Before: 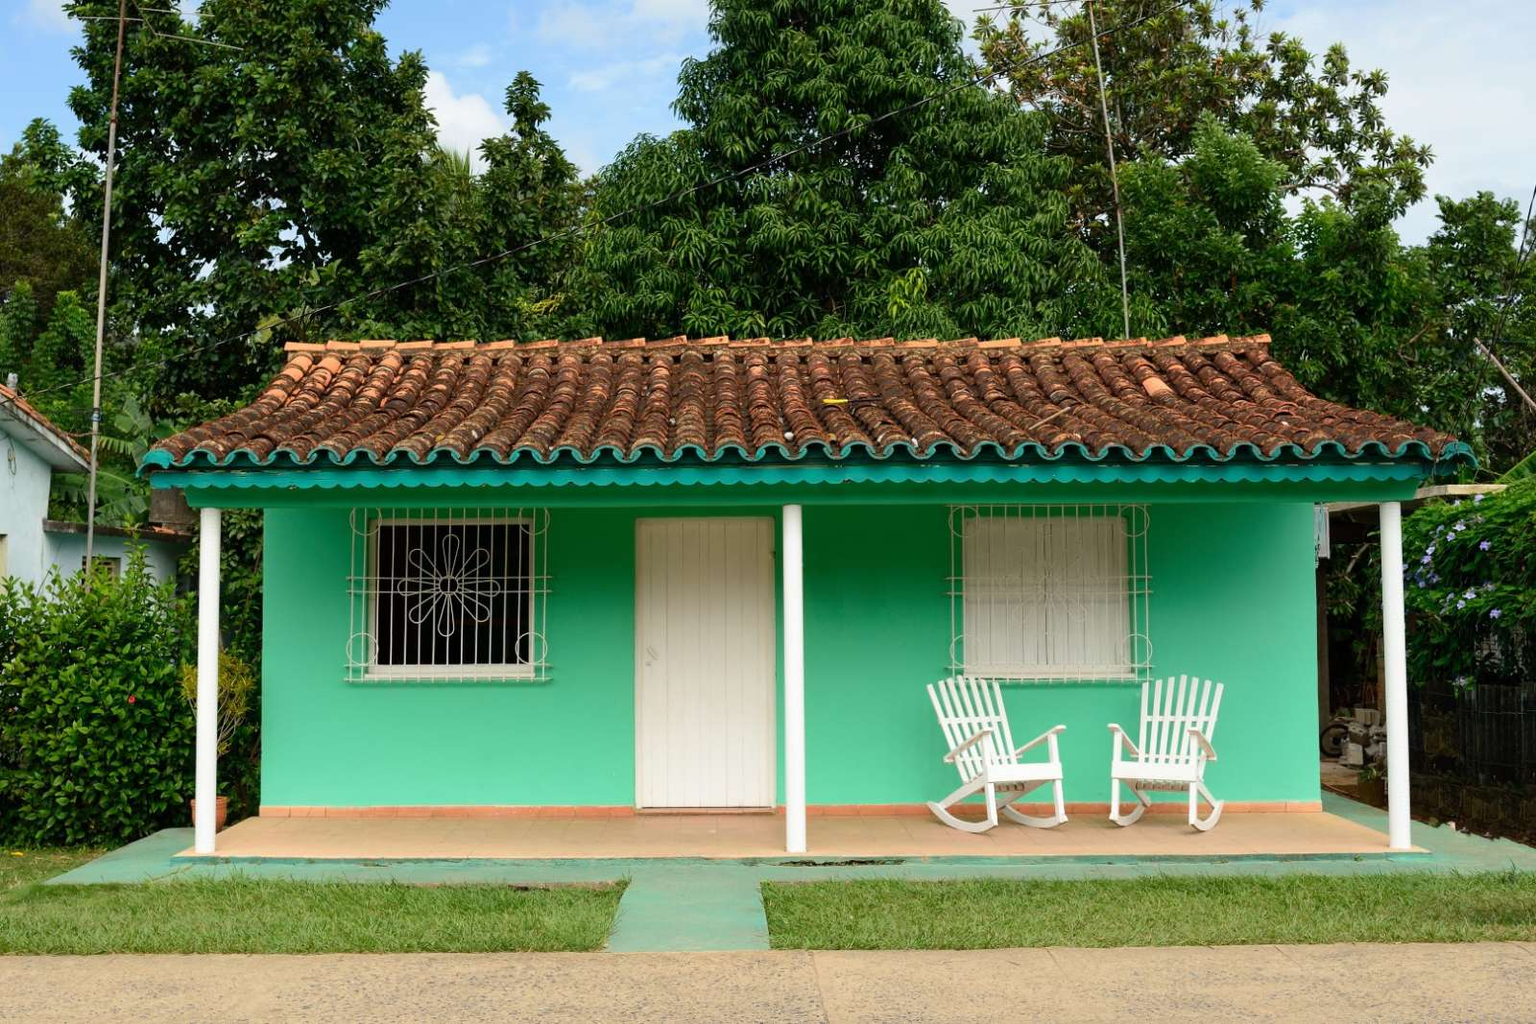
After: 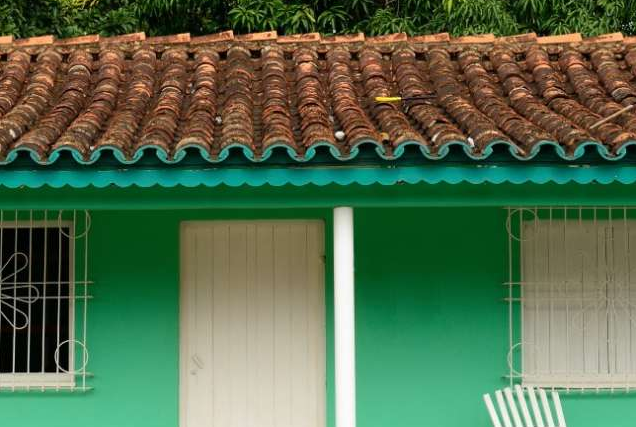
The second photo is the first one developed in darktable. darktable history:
crop: left 30.143%, top 29.945%, right 30.085%, bottom 29.969%
